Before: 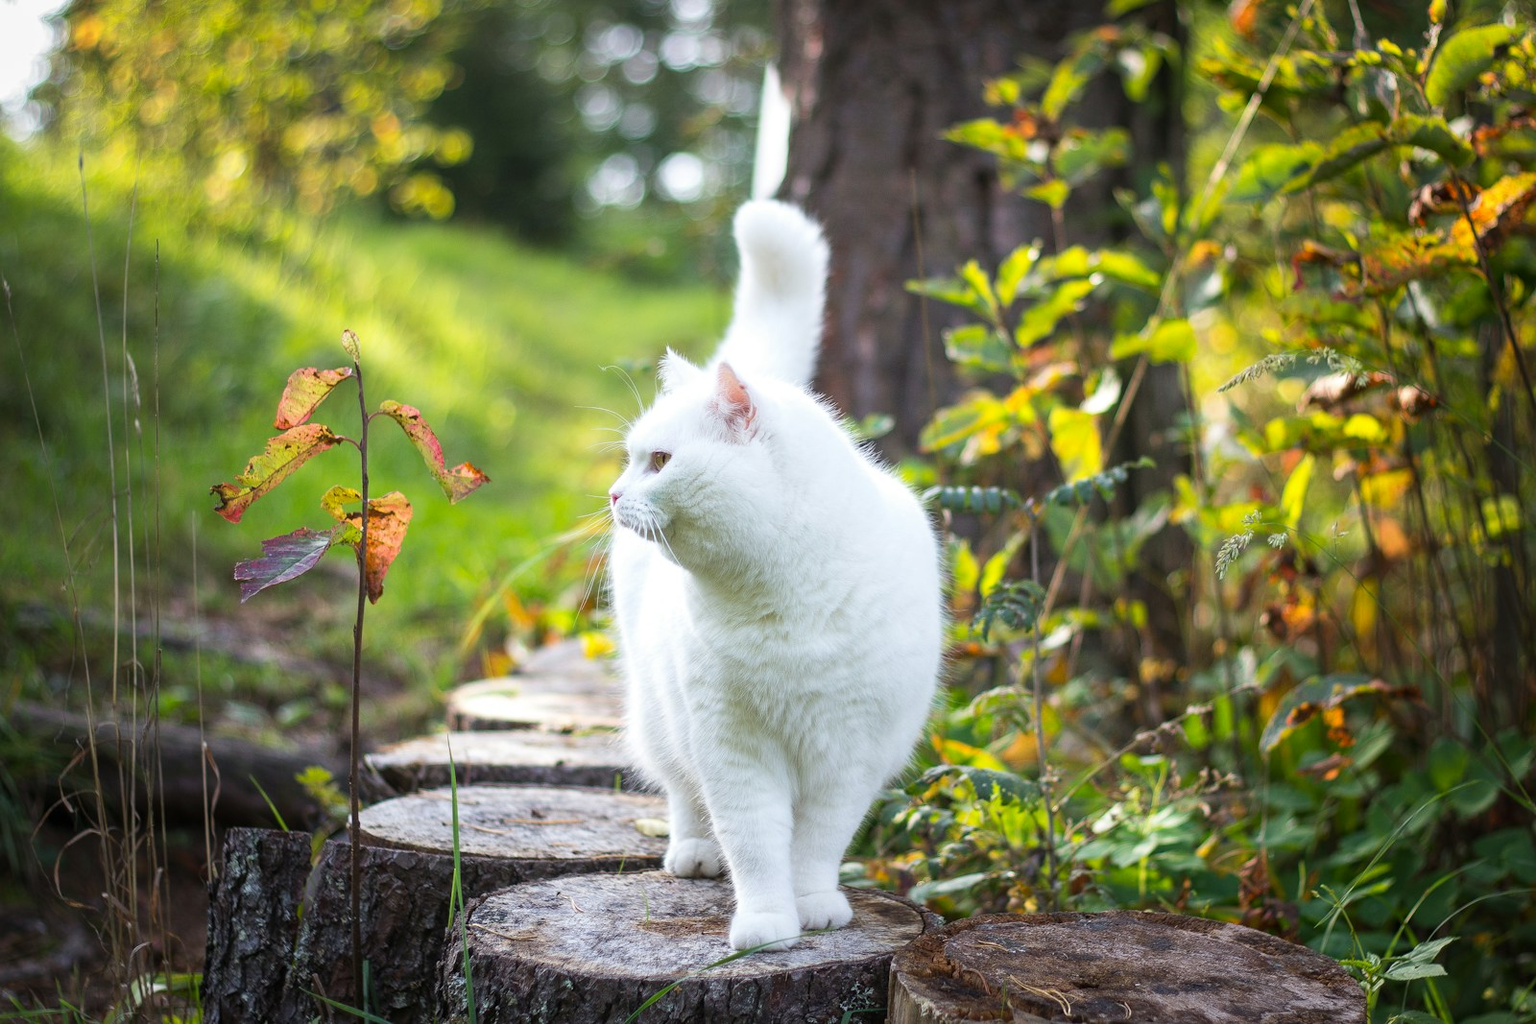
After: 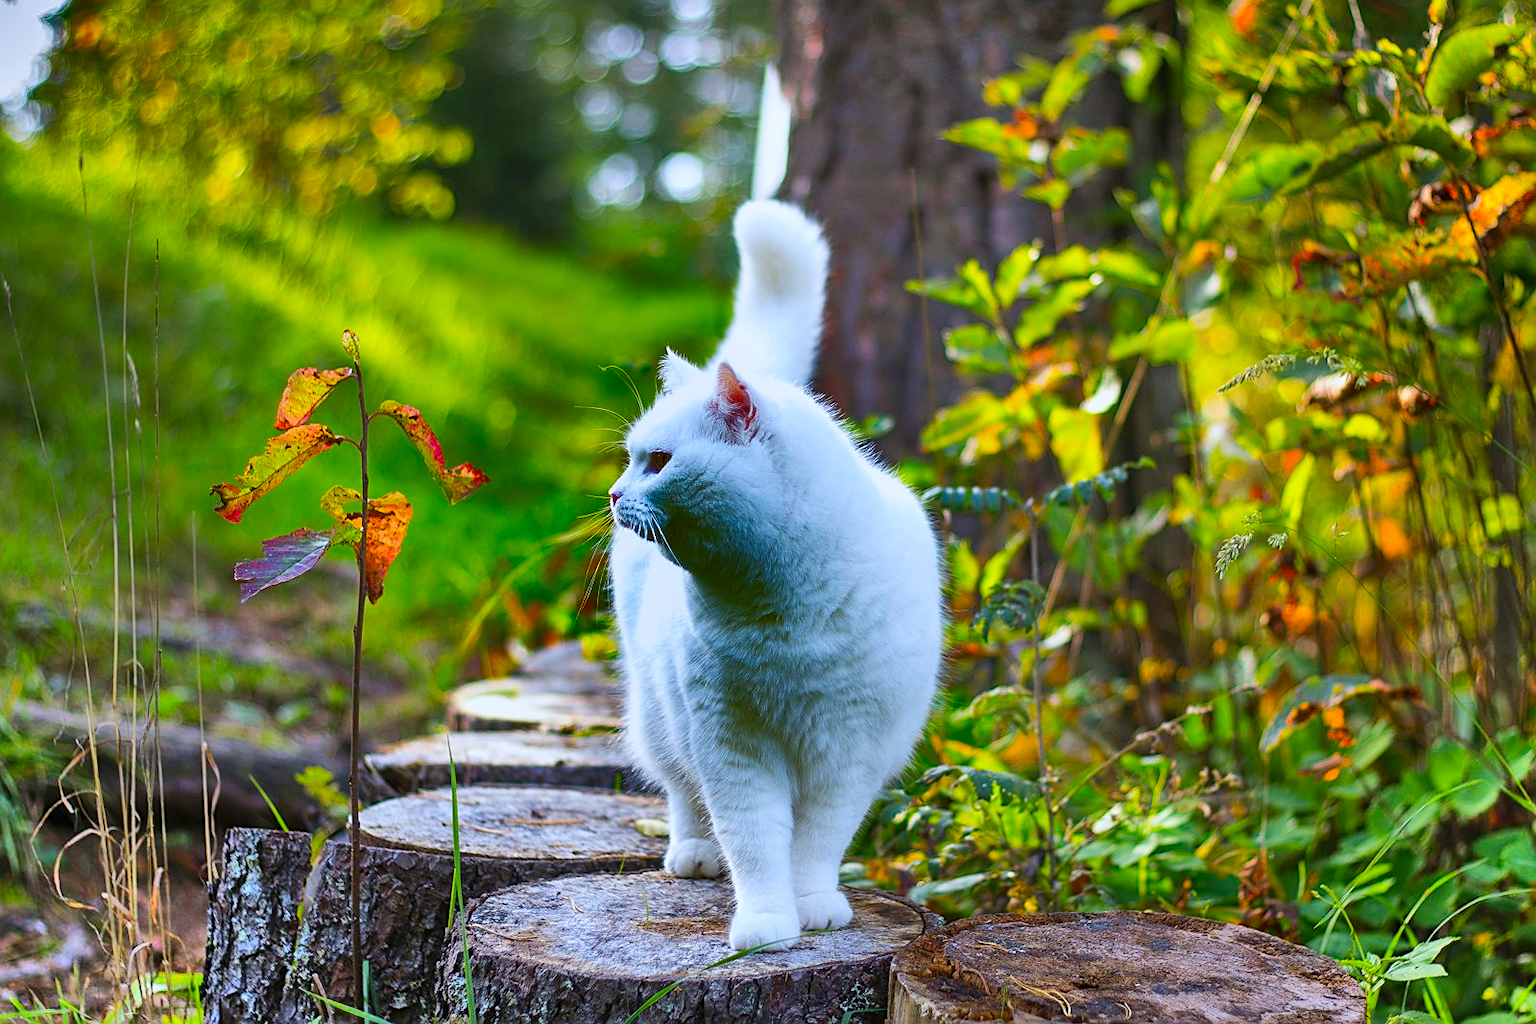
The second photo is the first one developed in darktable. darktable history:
white balance: red 0.976, blue 1.04
shadows and highlights: radius 123.98, shadows 100, white point adjustment -3, highlights -100, highlights color adjustment 89.84%, soften with gaussian
color contrast: green-magenta contrast 1.55, blue-yellow contrast 1.83
sharpen: on, module defaults
